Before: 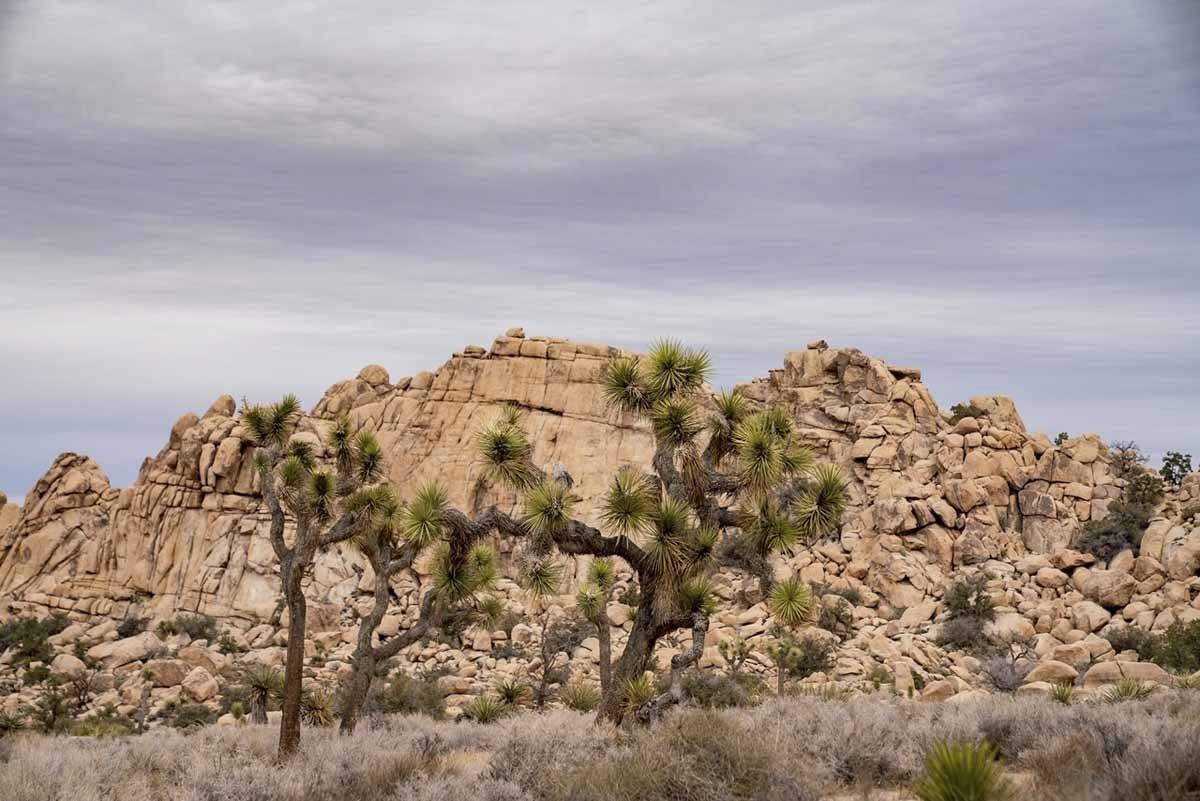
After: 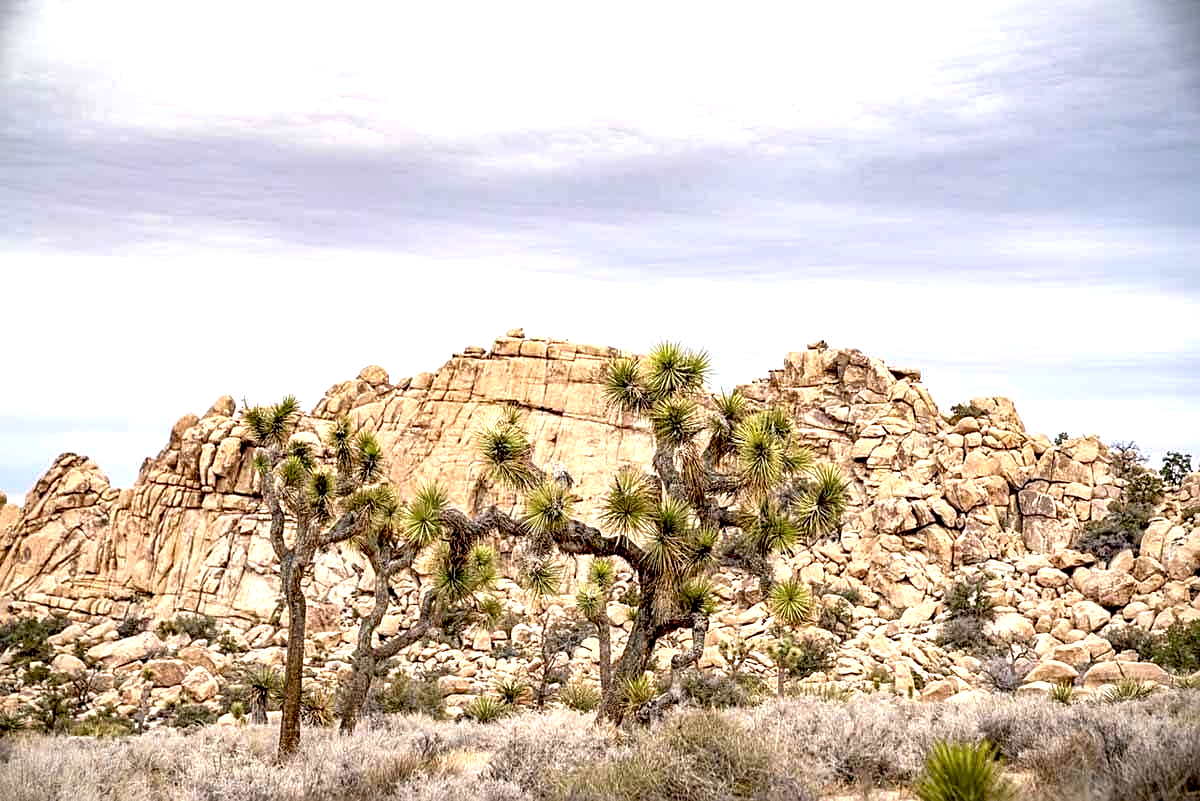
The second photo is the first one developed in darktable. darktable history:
local contrast: on, module defaults
sharpen: on, module defaults
vignetting: fall-off start 97.23%, saturation -0.024, center (-0.033, -0.042), width/height ratio 1.179, unbound false
exposure: black level correction 0.011, exposure 1.088 EV, compensate exposure bias true, compensate highlight preservation false
color zones: curves: ch0 [(0, 0.5) (0.143, 0.5) (0.286, 0.5) (0.429, 0.5) (0.571, 0.5) (0.714, 0.476) (0.857, 0.5) (1, 0.5)]; ch2 [(0, 0.5) (0.143, 0.5) (0.286, 0.5) (0.429, 0.5) (0.571, 0.5) (0.714, 0.487) (0.857, 0.5) (1, 0.5)]
